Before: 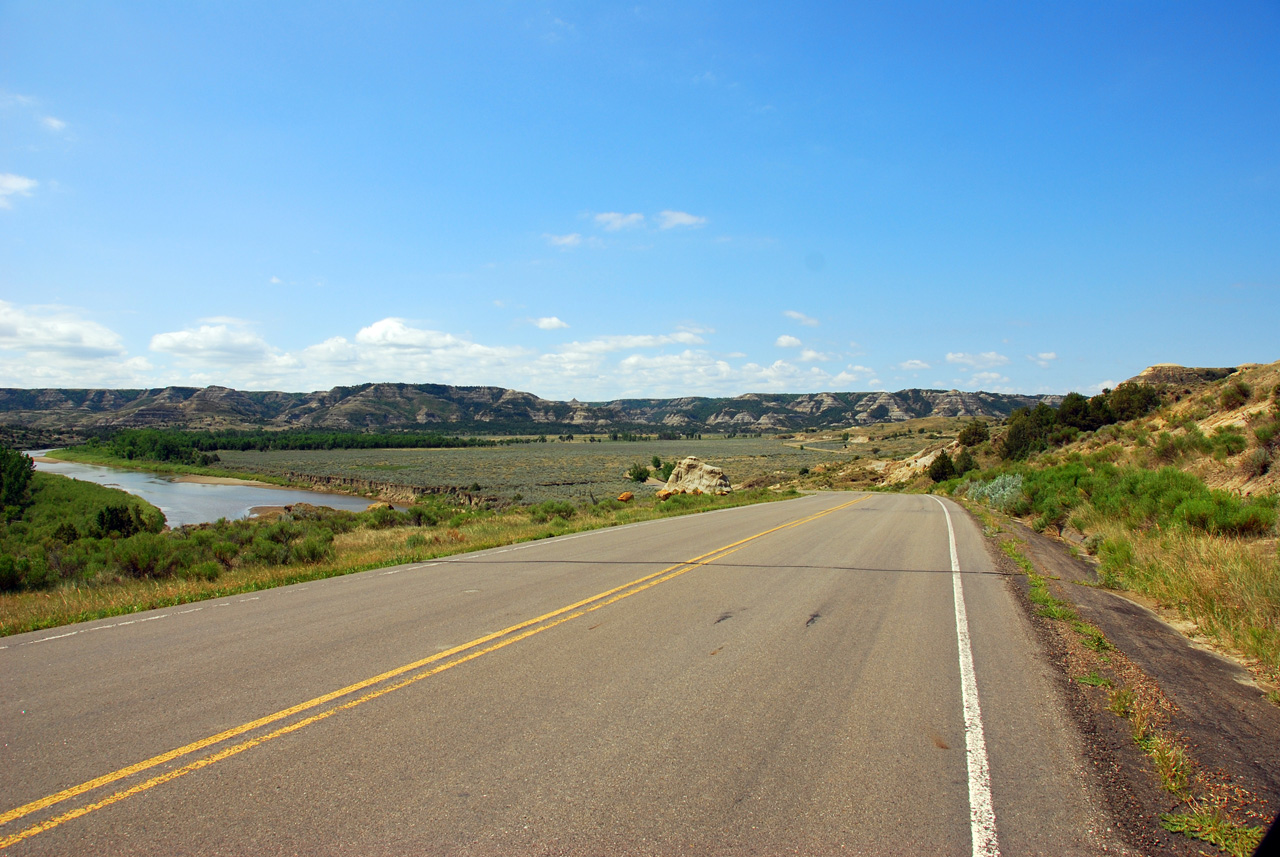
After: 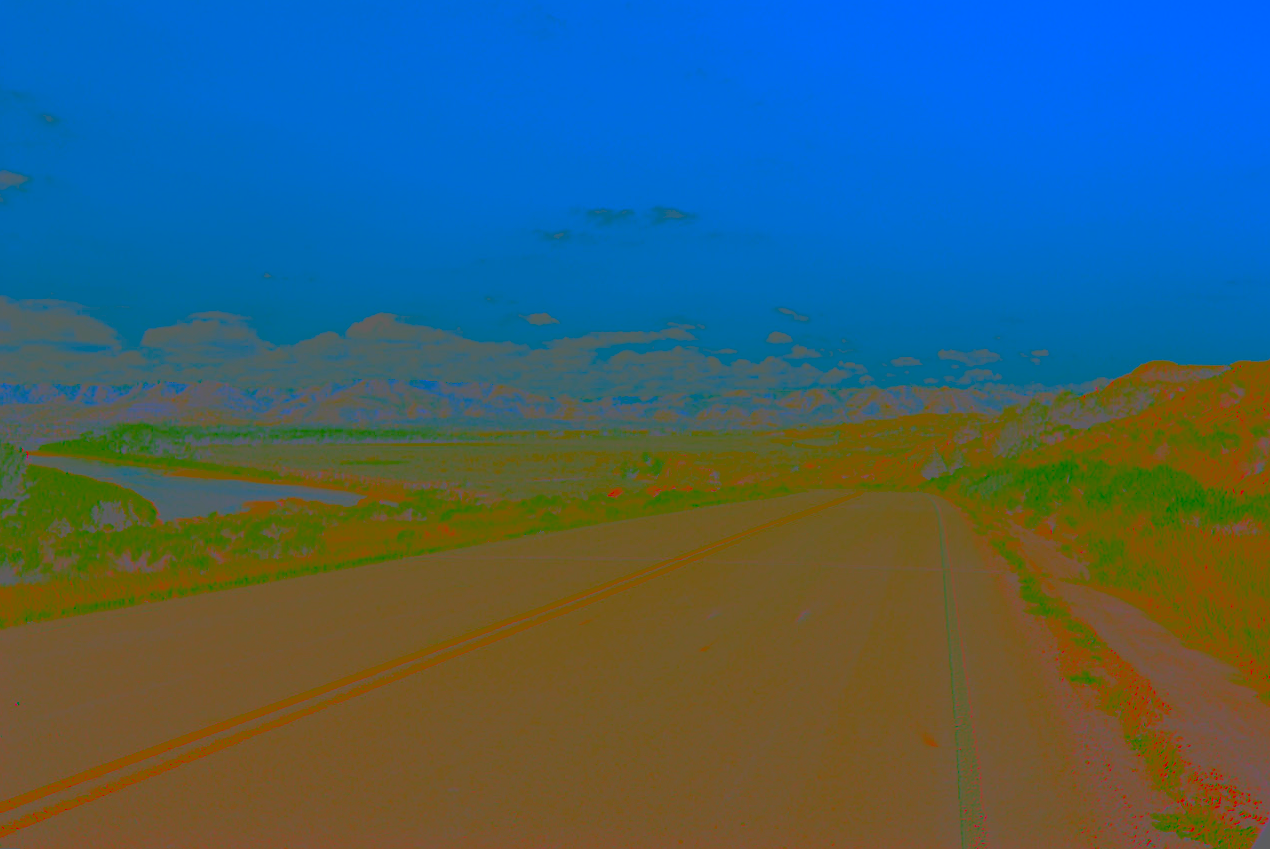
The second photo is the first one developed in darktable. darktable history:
haze removal: on, module defaults
contrast brightness saturation: contrast -0.99, brightness -0.17, saturation 0.75
split-toning: shadows › saturation 0.61, highlights › saturation 0.58, balance -28.74, compress 87.36%
rotate and perspective: rotation 0.192°, lens shift (horizontal) -0.015, crop left 0.005, crop right 0.996, crop top 0.006, crop bottom 0.99
